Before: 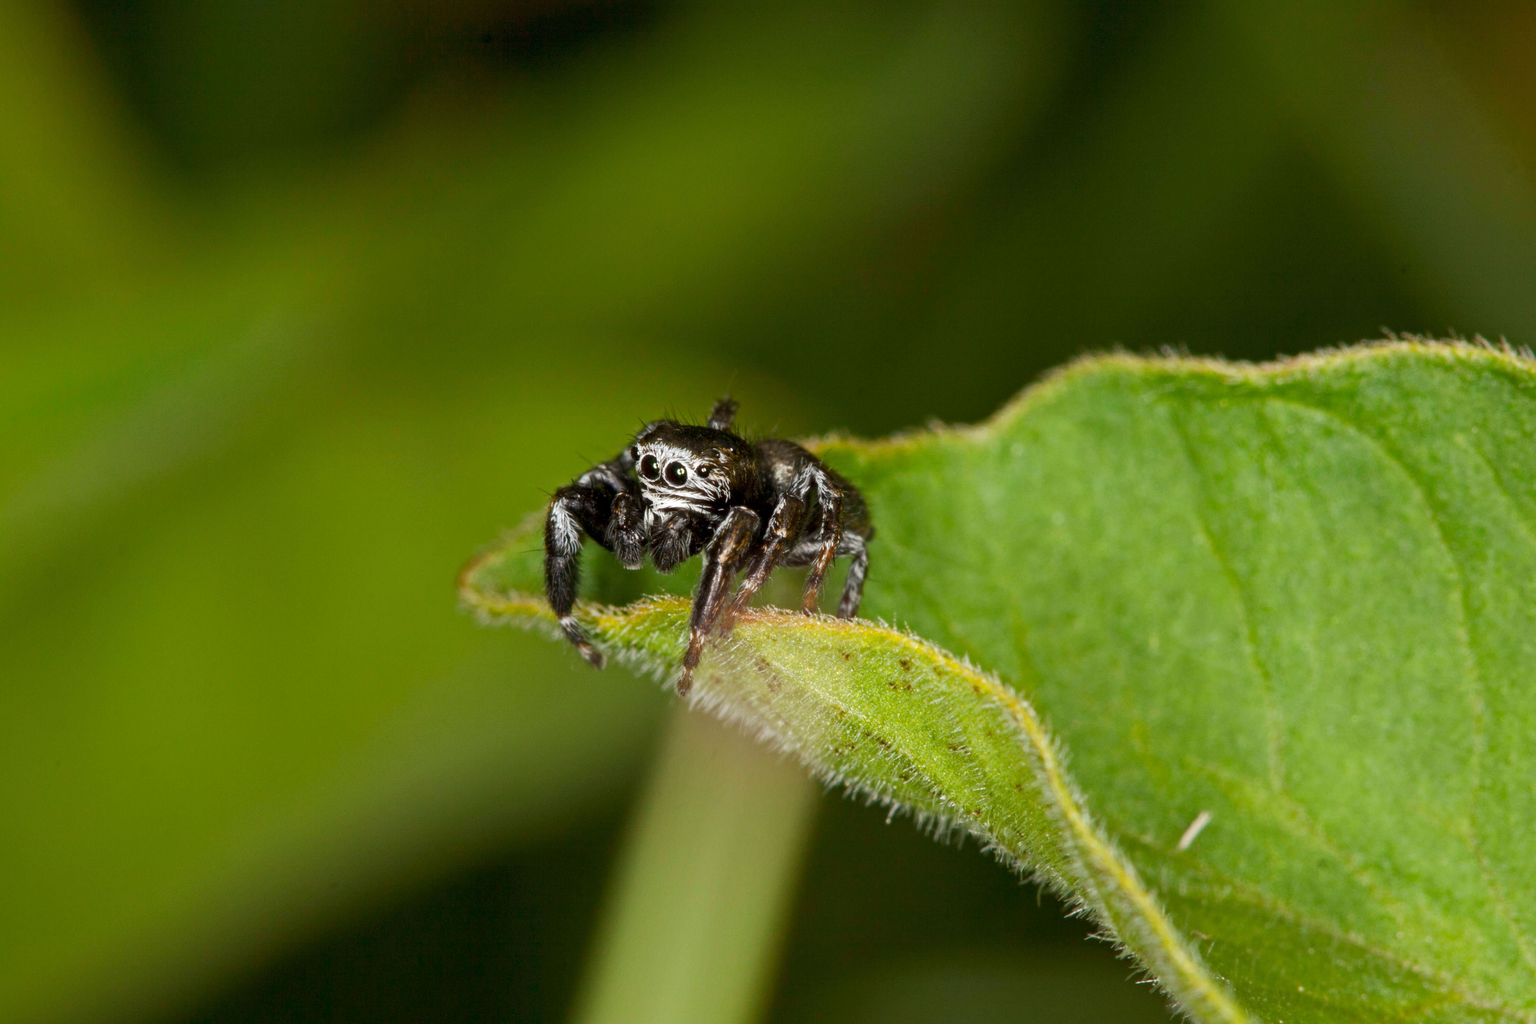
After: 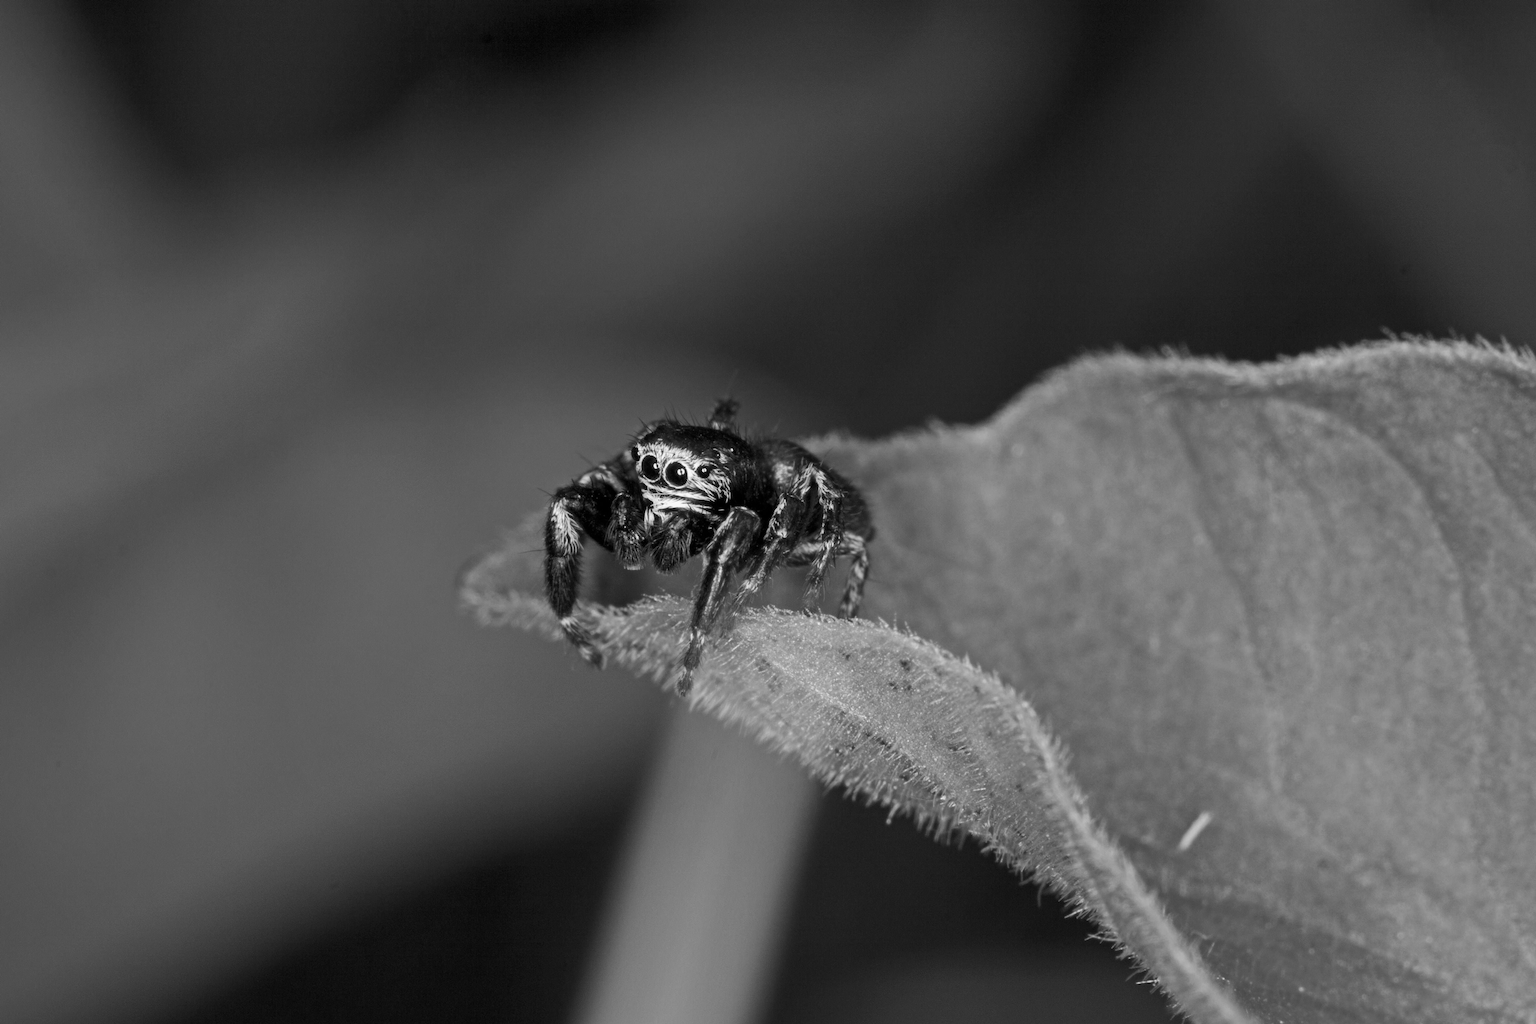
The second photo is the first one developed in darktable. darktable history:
color calibration: output gray [0.22, 0.42, 0.37, 0], illuminant same as pipeline (D50), adaptation XYZ, x 0.346, y 0.359, temperature 5020.86 K
